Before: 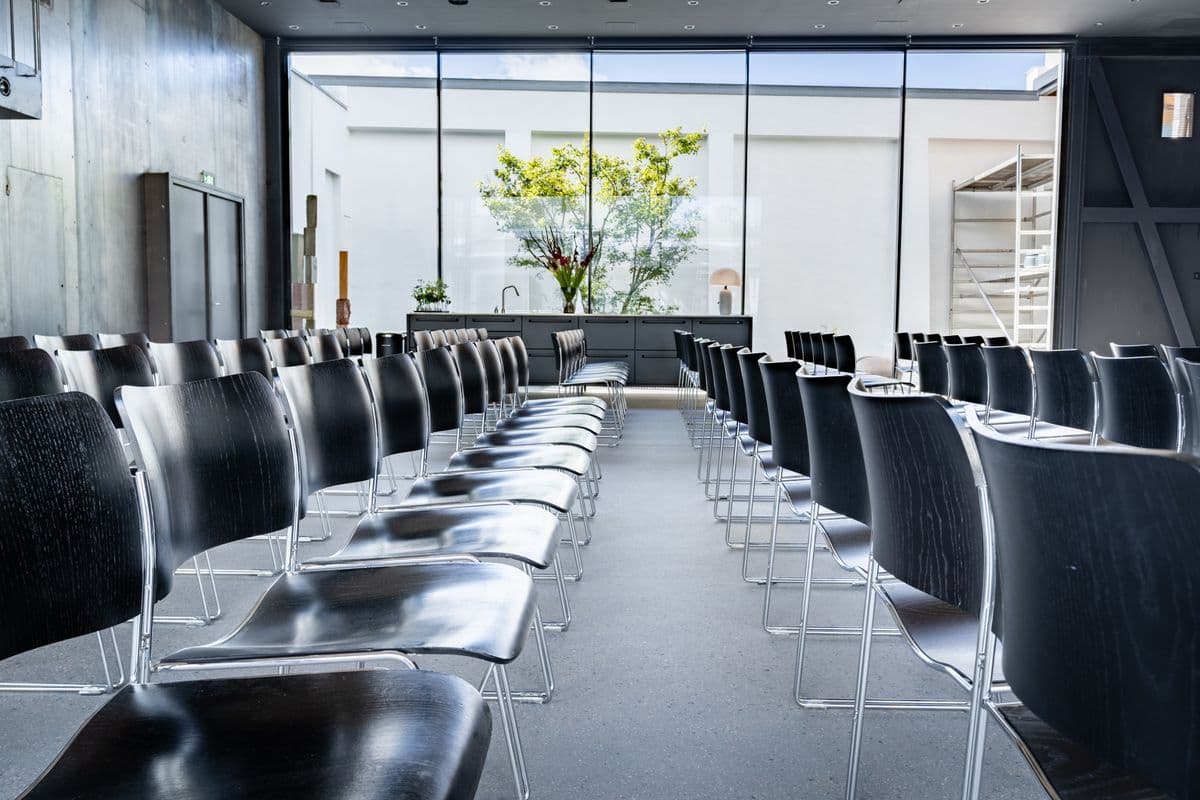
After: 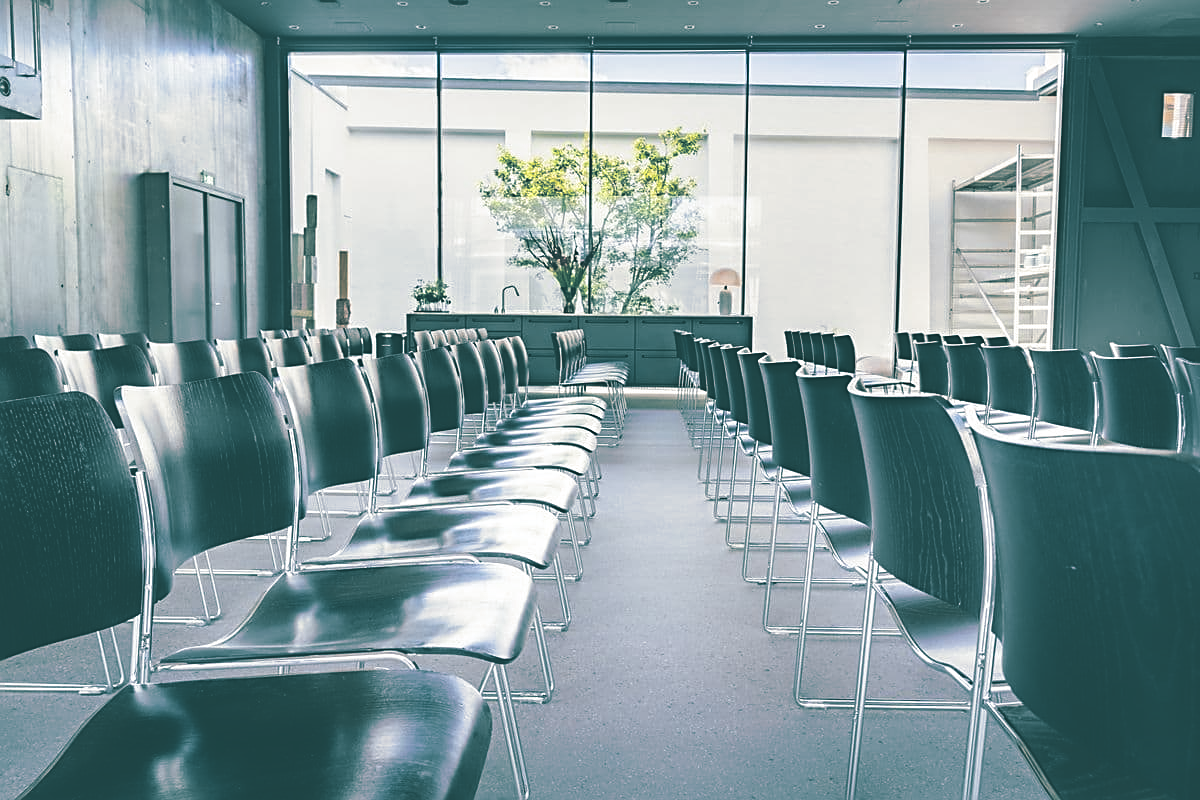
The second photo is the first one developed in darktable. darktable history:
exposure: black level correction -0.041, exposure 0.064 EV, compensate highlight preservation false
split-toning: shadows › hue 186.43°, highlights › hue 49.29°, compress 30.29%
sharpen: on, module defaults
